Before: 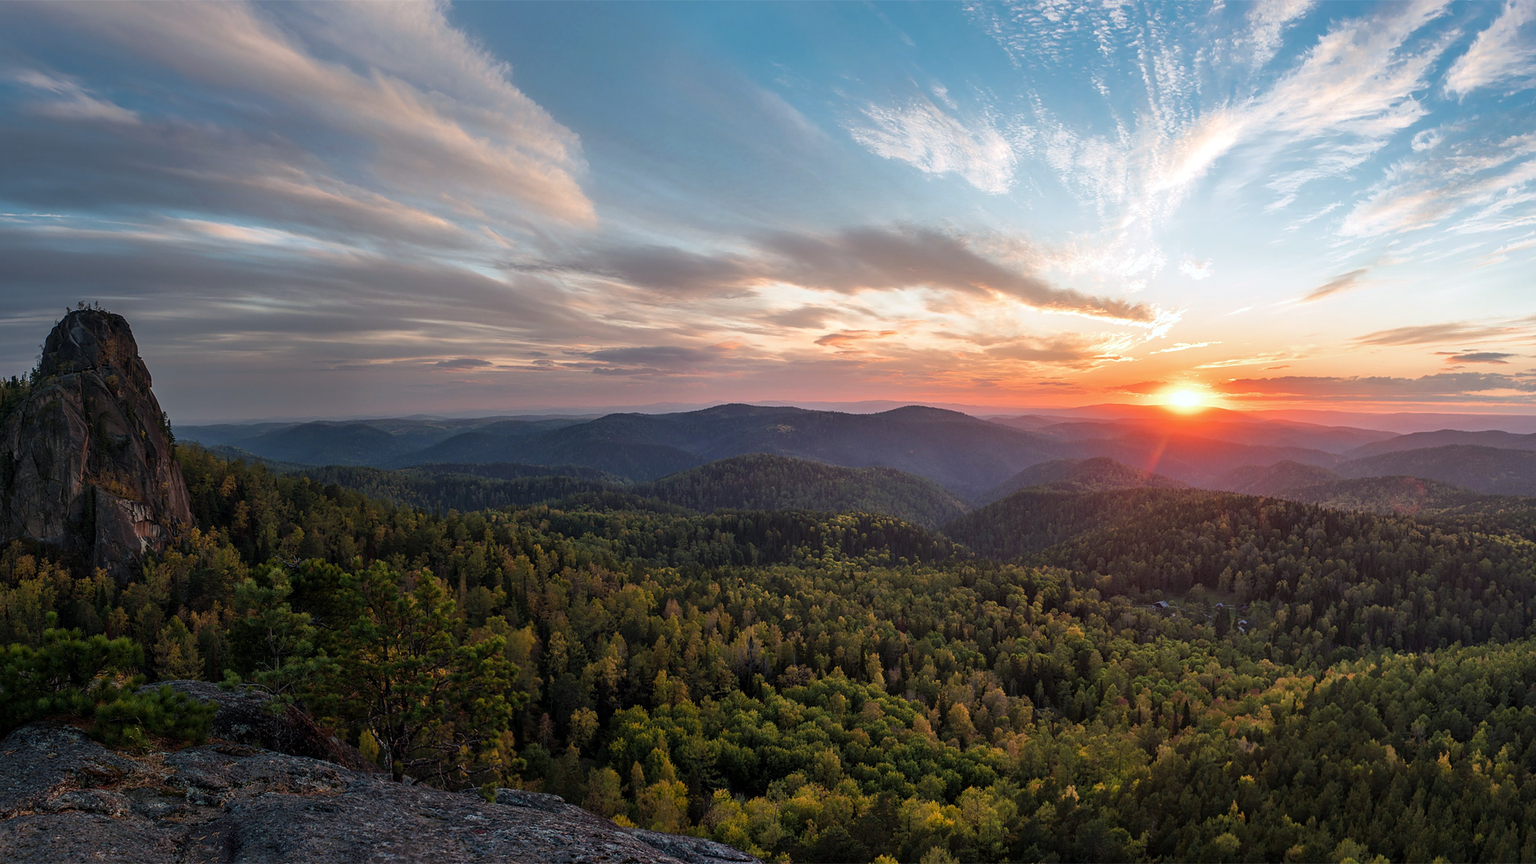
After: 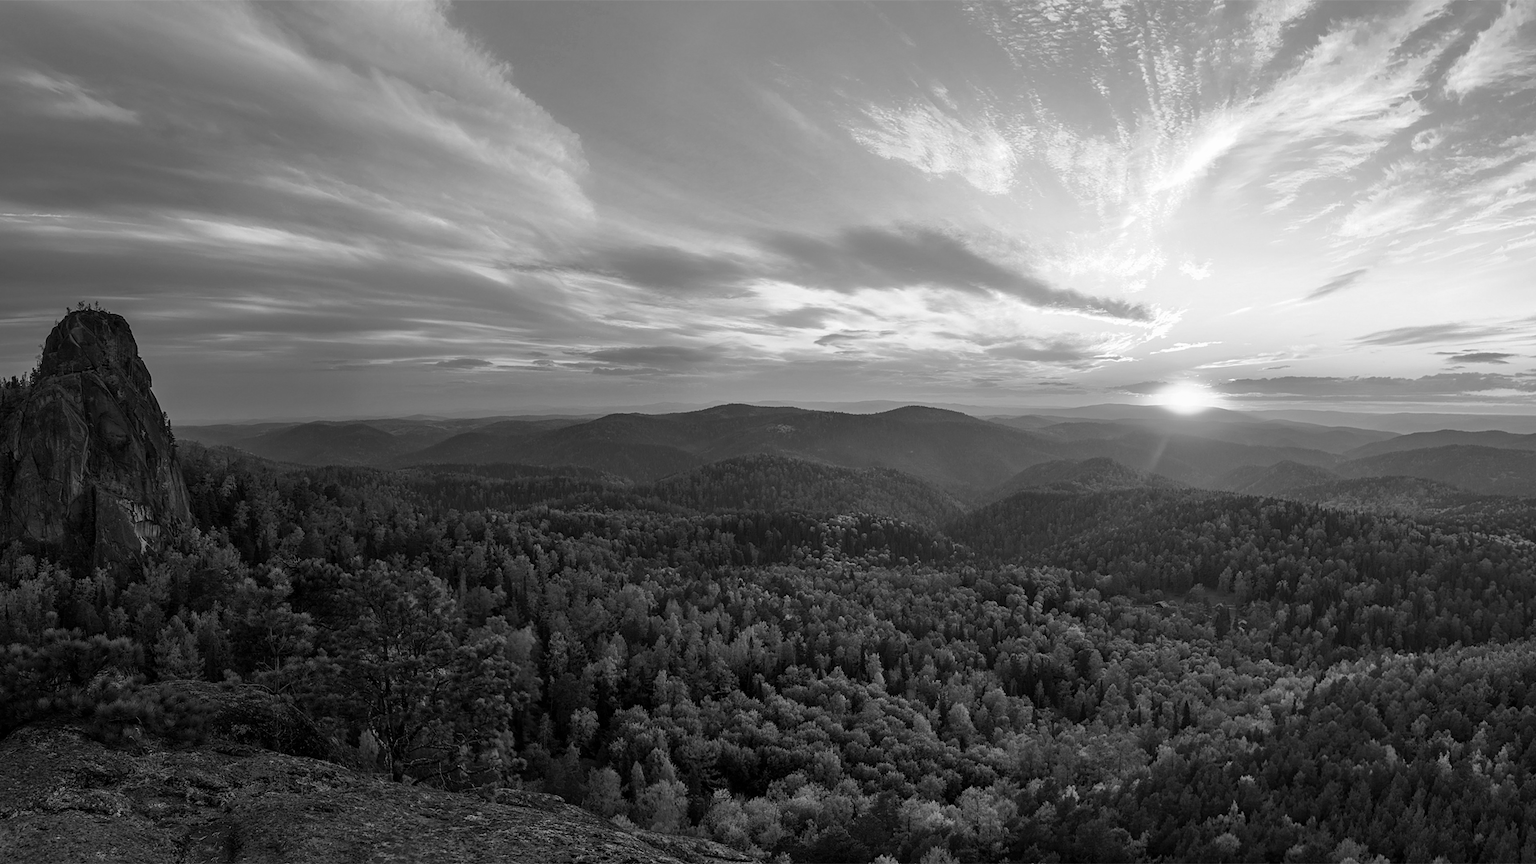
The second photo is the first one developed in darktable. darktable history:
monochrome: on, module defaults
white balance: red 0.926, green 1.003, blue 1.133
color correction: saturation 0.8
